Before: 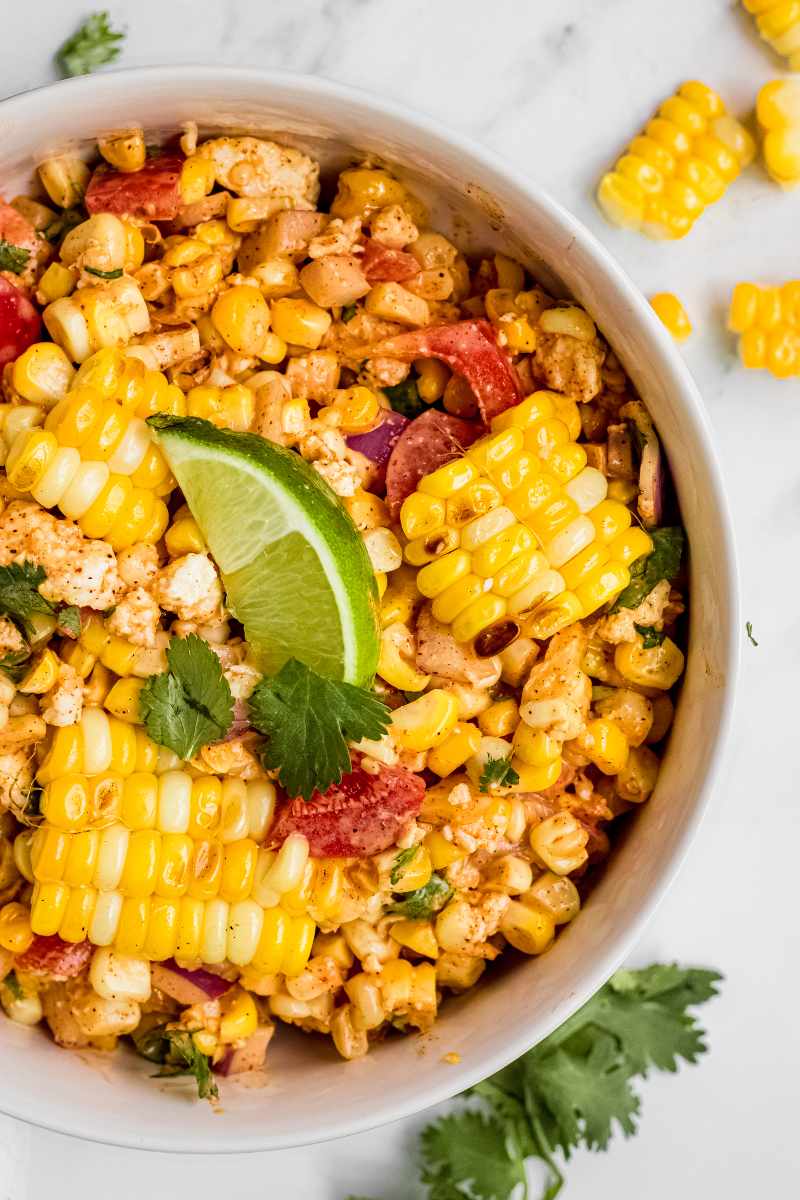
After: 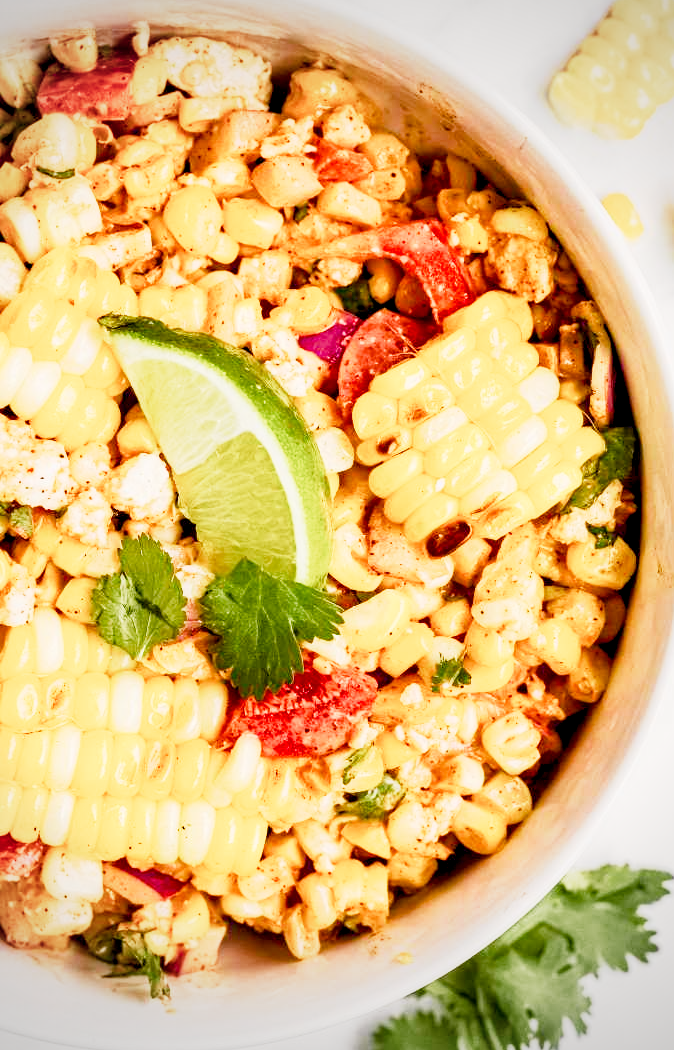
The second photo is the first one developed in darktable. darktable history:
color correction: highlights b* 0.039, saturation 1.1
vignetting: fall-off start 74.15%, fall-off radius 66.02%, unbound false
exposure: black level correction 0, exposure 0.595 EV, compensate highlight preservation false
color balance rgb: highlights gain › chroma 1.648%, highlights gain › hue 56.86°, global offset › luminance -0.466%, perceptual saturation grading › global saturation 20%, perceptual saturation grading › highlights -48.968%, perceptual saturation grading › shadows 25.004%, global vibrance 12.275%
crop: left 6.104%, top 8.359%, right 9.534%, bottom 4.07%
base curve: curves: ch0 [(0, 0) (0.088, 0.125) (0.176, 0.251) (0.354, 0.501) (0.613, 0.749) (1, 0.877)], preserve colors none
